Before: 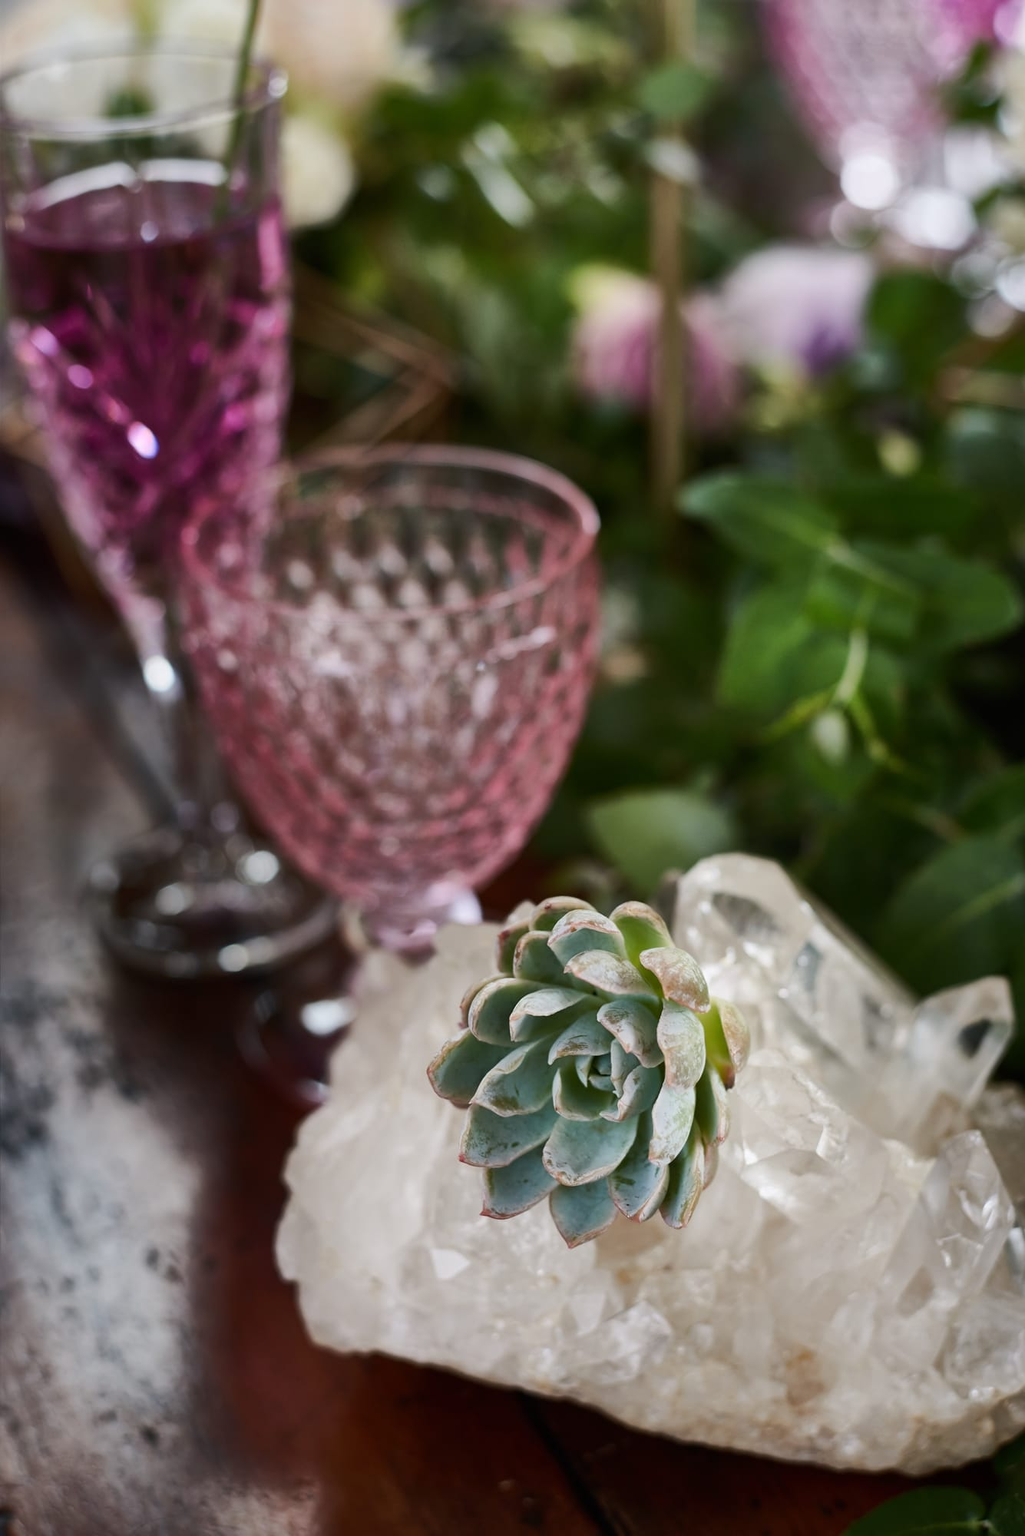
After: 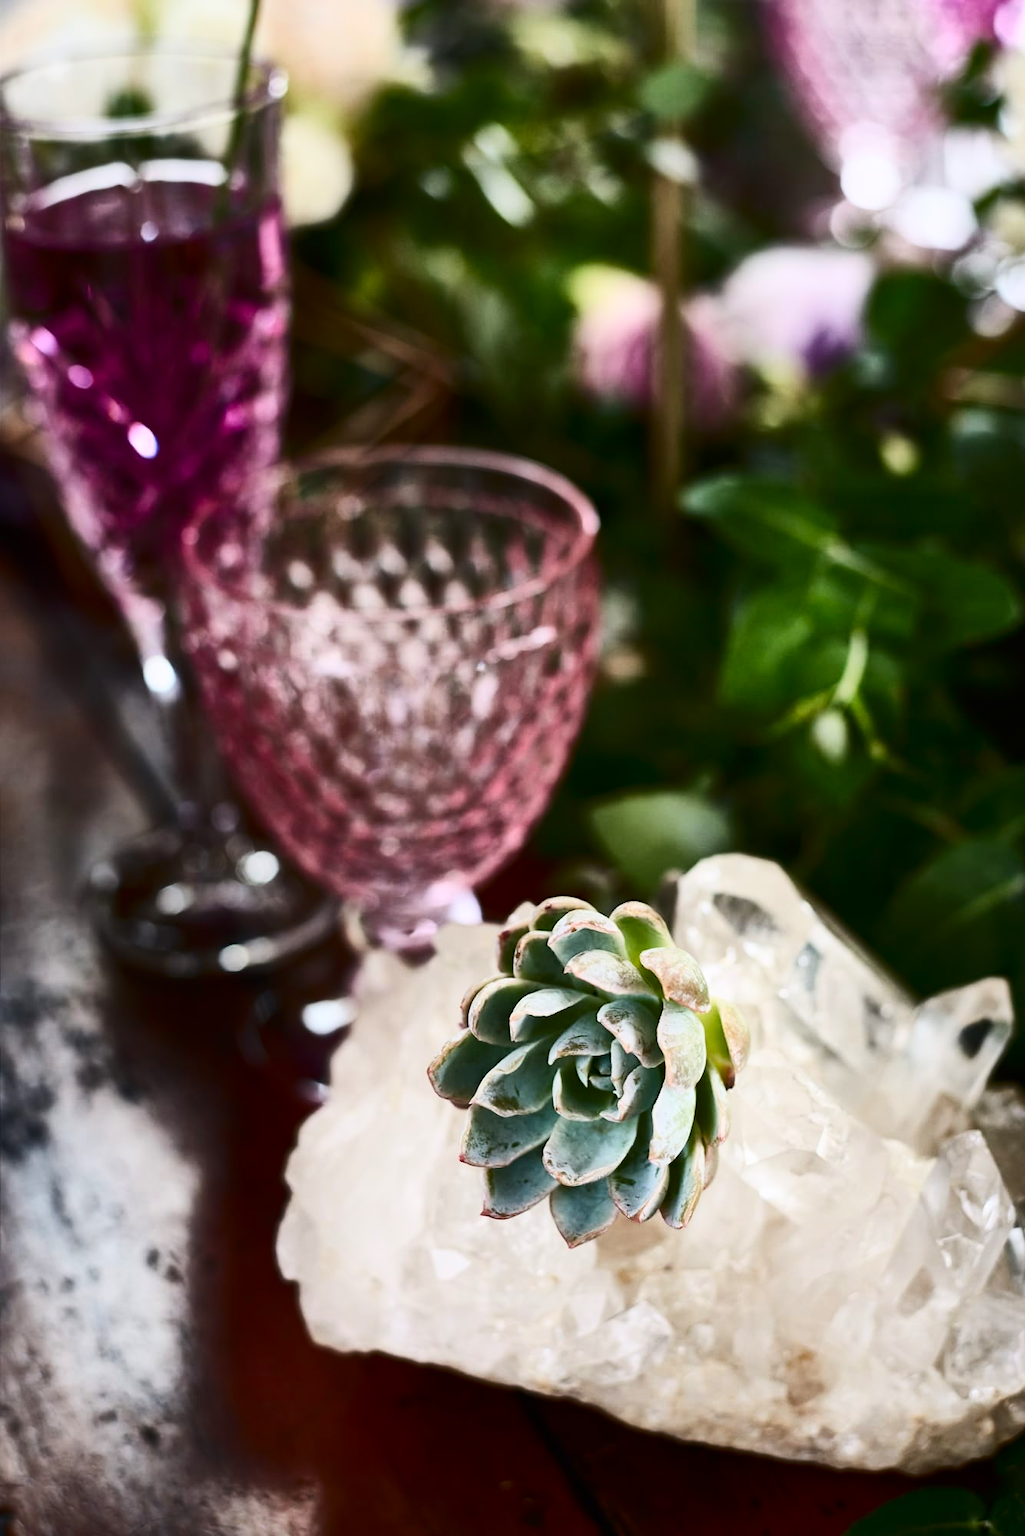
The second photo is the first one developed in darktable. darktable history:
contrast brightness saturation: contrast 0.408, brightness 0.101, saturation 0.21
